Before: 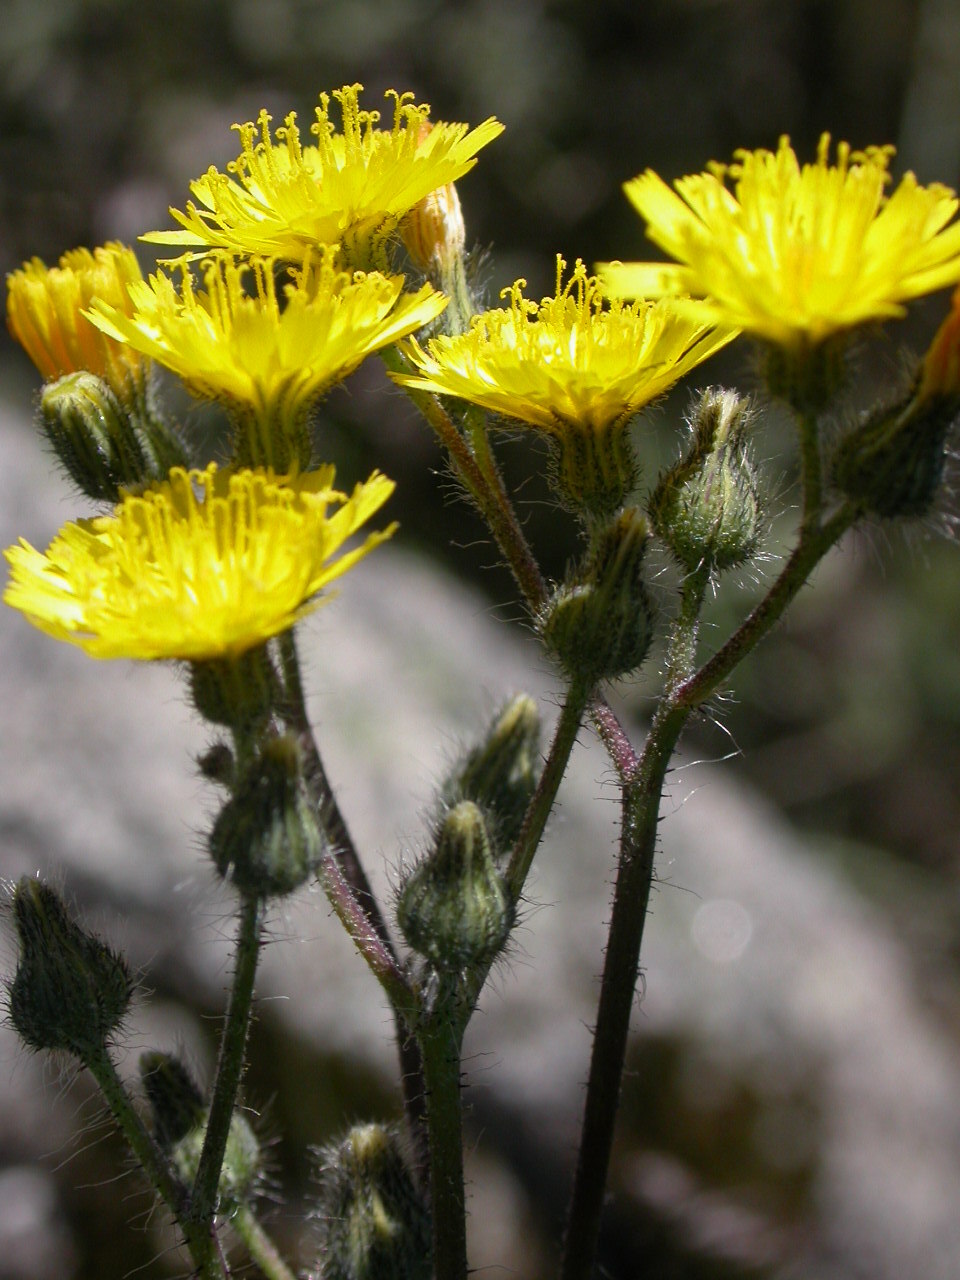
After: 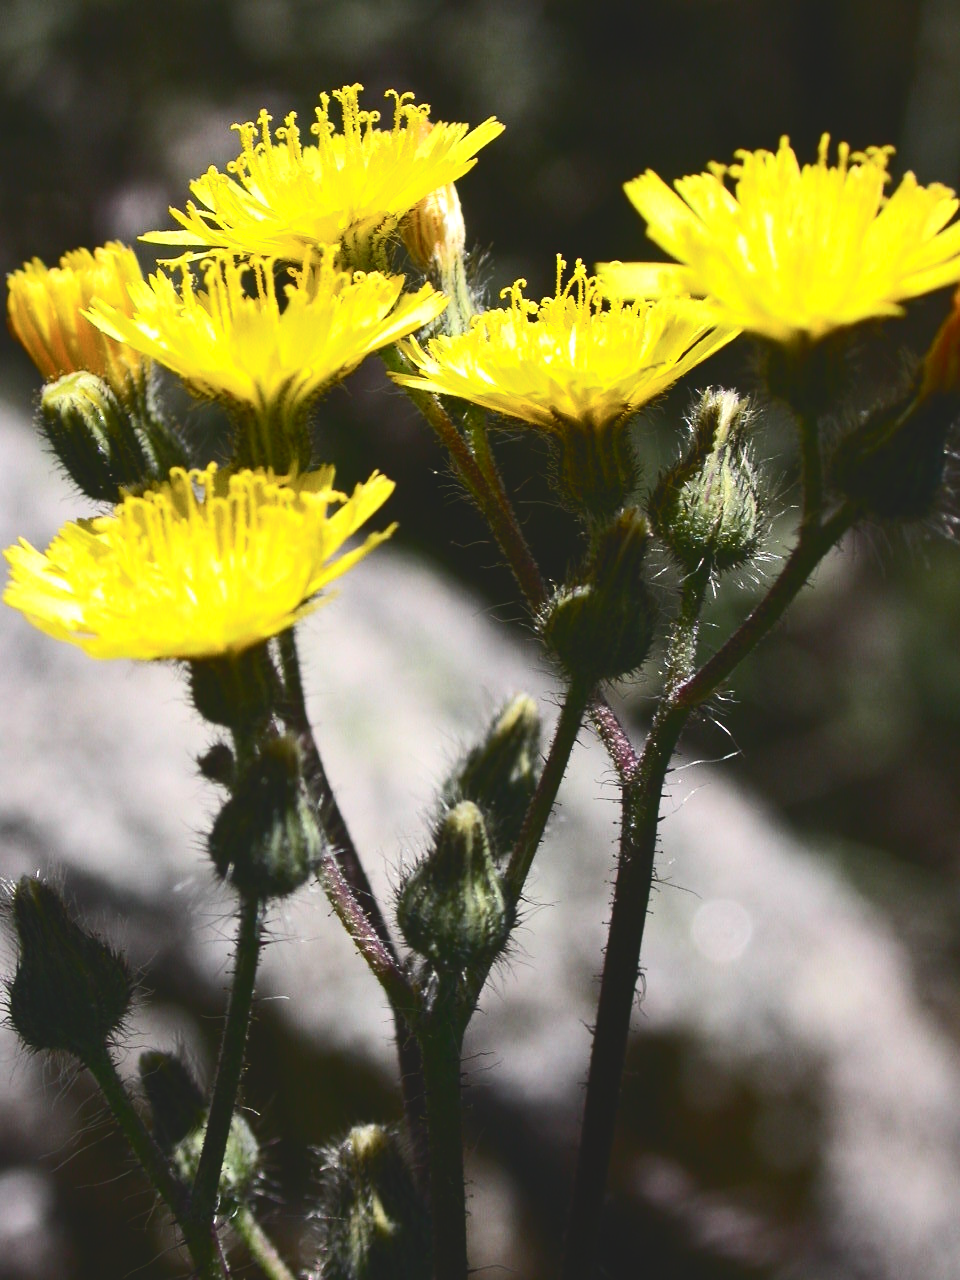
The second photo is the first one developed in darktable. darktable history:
tone curve: curves: ch0 [(0, 0) (0.003, 0.117) (0.011, 0.118) (0.025, 0.123) (0.044, 0.13) (0.069, 0.137) (0.1, 0.149) (0.136, 0.157) (0.177, 0.184) (0.224, 0.217) (0.277, 0.257) (0.335, 0.324) (0.399, 0.406) (0.468, 0.511) (0.543, 0.609) (0.623, 0.712) (0.709, 0.8) (0.801, 0.877) (0.898, 0.938) (1, 1)], color space Lab, independent channels, preserve colors none
tone equalizer: -8 EV -0.406 EV, -7 EV -0.404 EV, -6 EV -0.329 EV, -5 EV -0.195 EV, -3 EV 0.229 EV, -2 EV 0.346 EV, -1 EV 0.364 EV, +0 EV 0.396 EV, edges refinement/feathering 500, mask exposure compensation -1.57 EV, preserve details no
